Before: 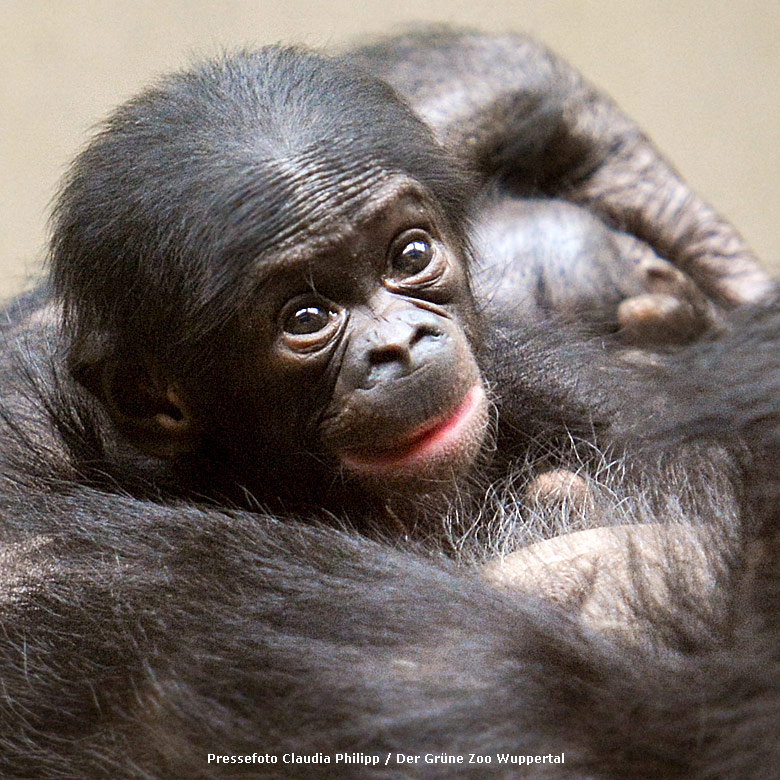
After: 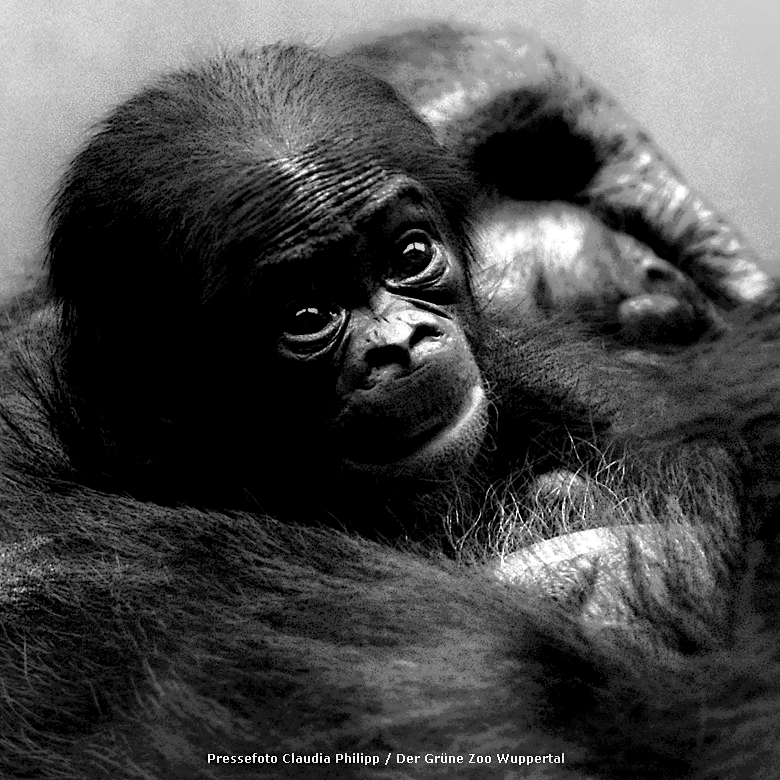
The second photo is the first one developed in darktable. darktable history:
color correction: highlights b* -0.019, saturation 0.787
exposure: black level correction 0, exposure 0.5 EV, compensate highlight preservation false
local contrast: highlights 6%, shadows 200%, detail 164%, midtone range 0.002
color calibration: output gray [0.253, 0.26, 0.487, 0], x 0.38, y 0.39, temperature 4083.65 K
